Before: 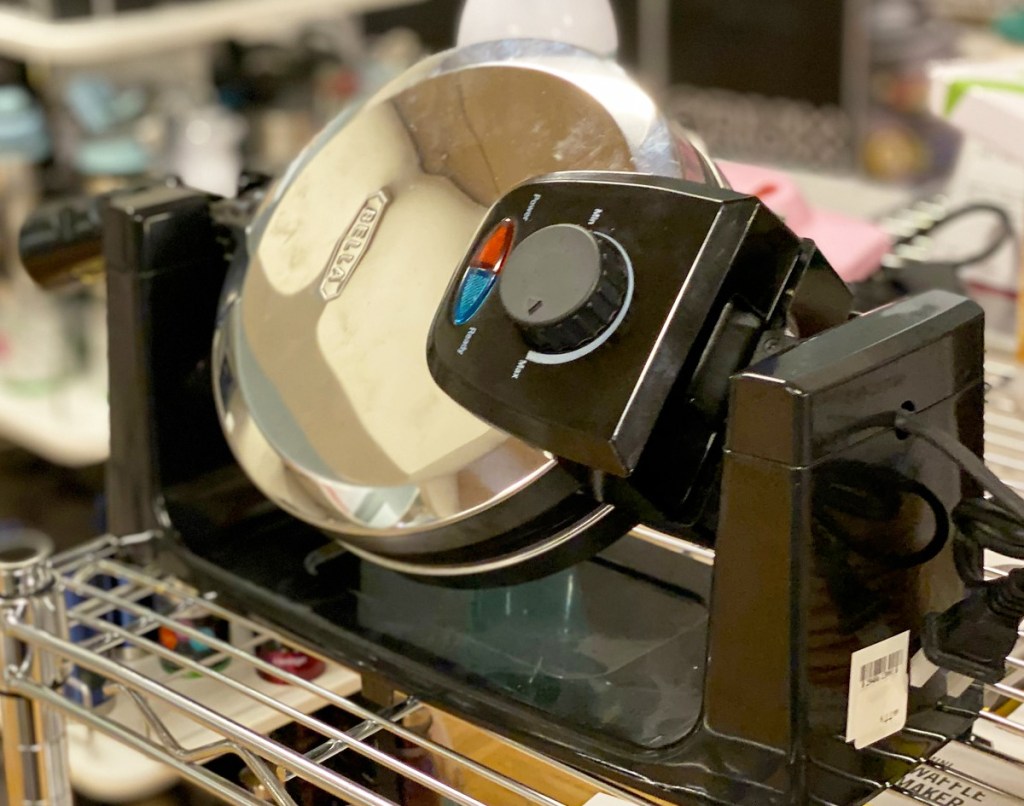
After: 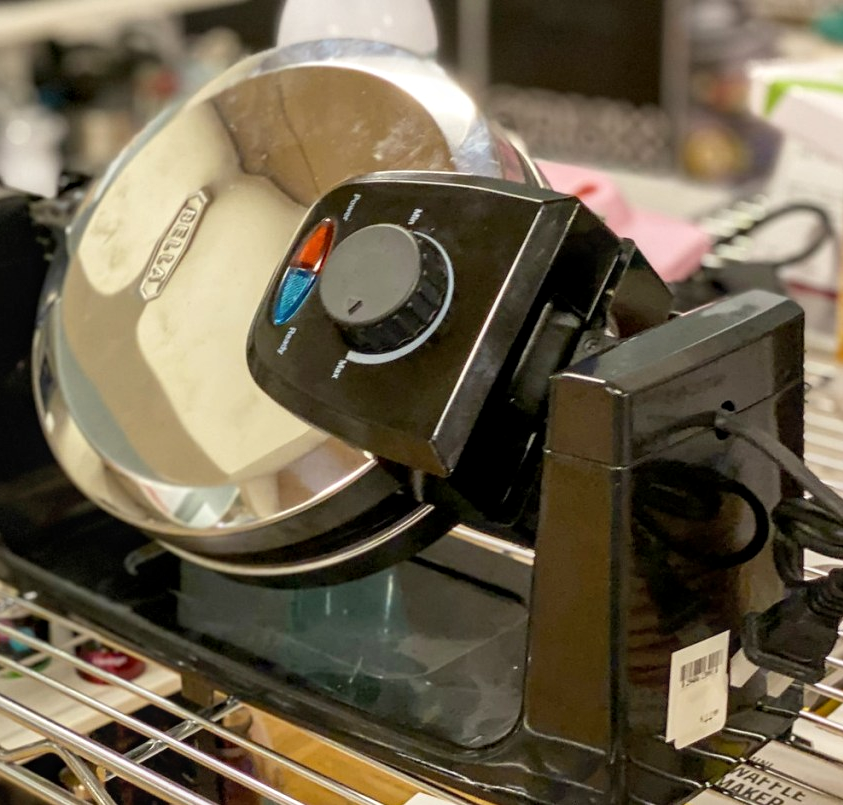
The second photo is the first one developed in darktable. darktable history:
crop: left 17.639%, bottom 0.033%
local contrast: on, module defaults
